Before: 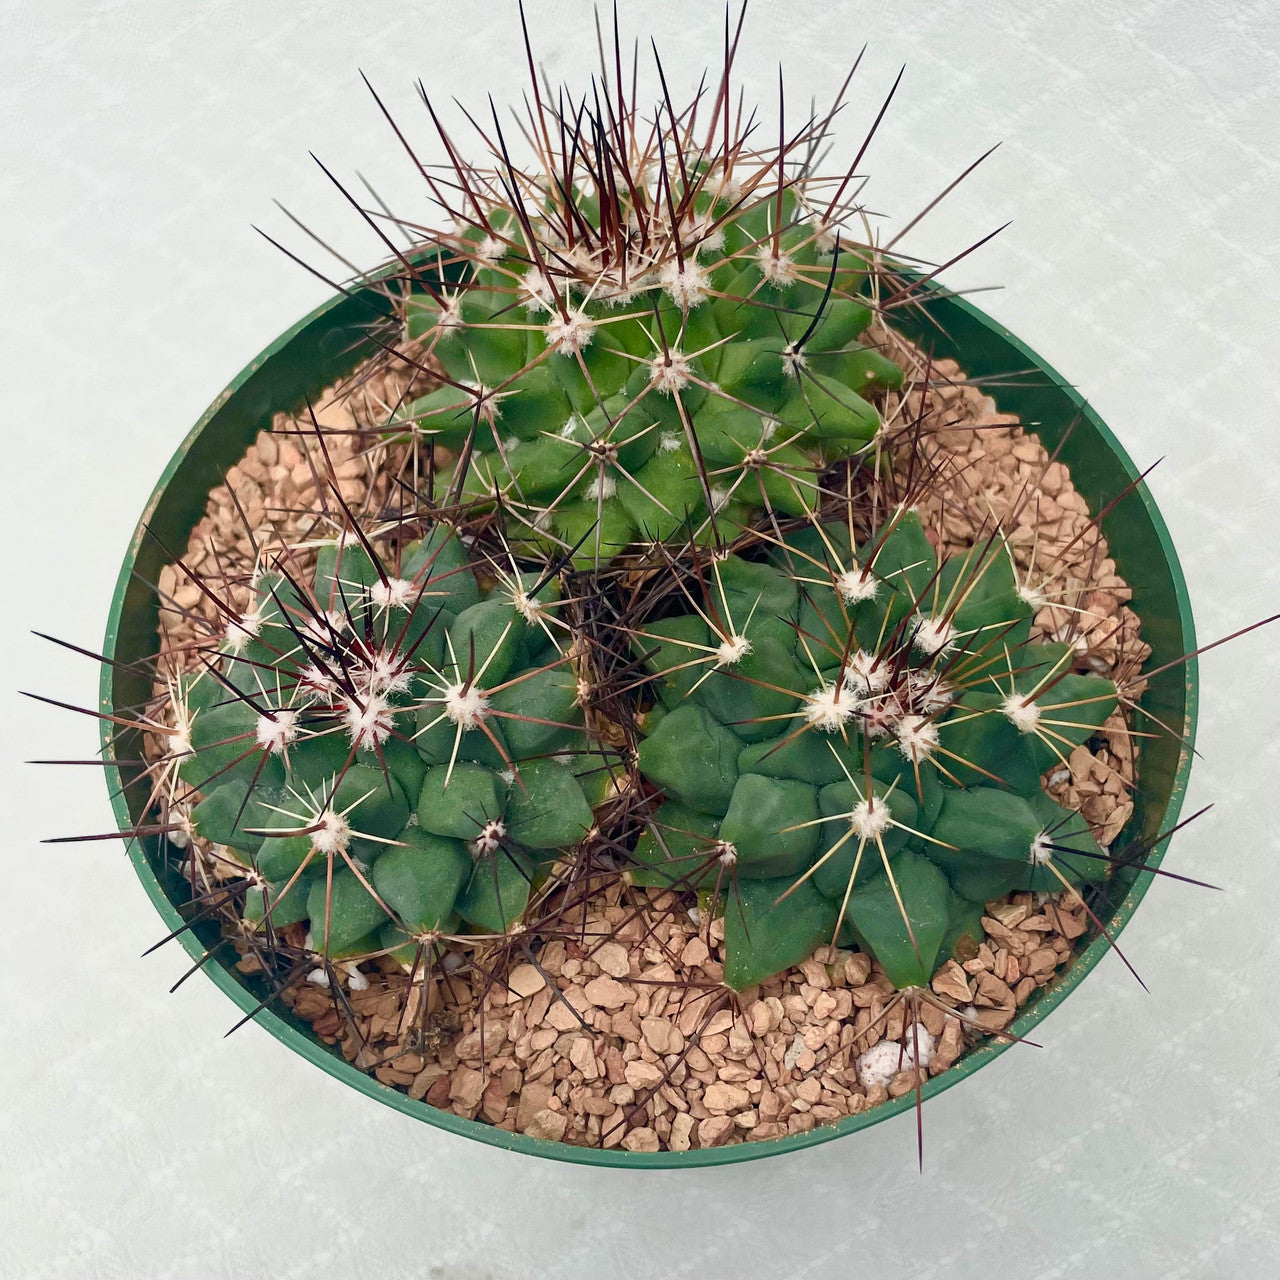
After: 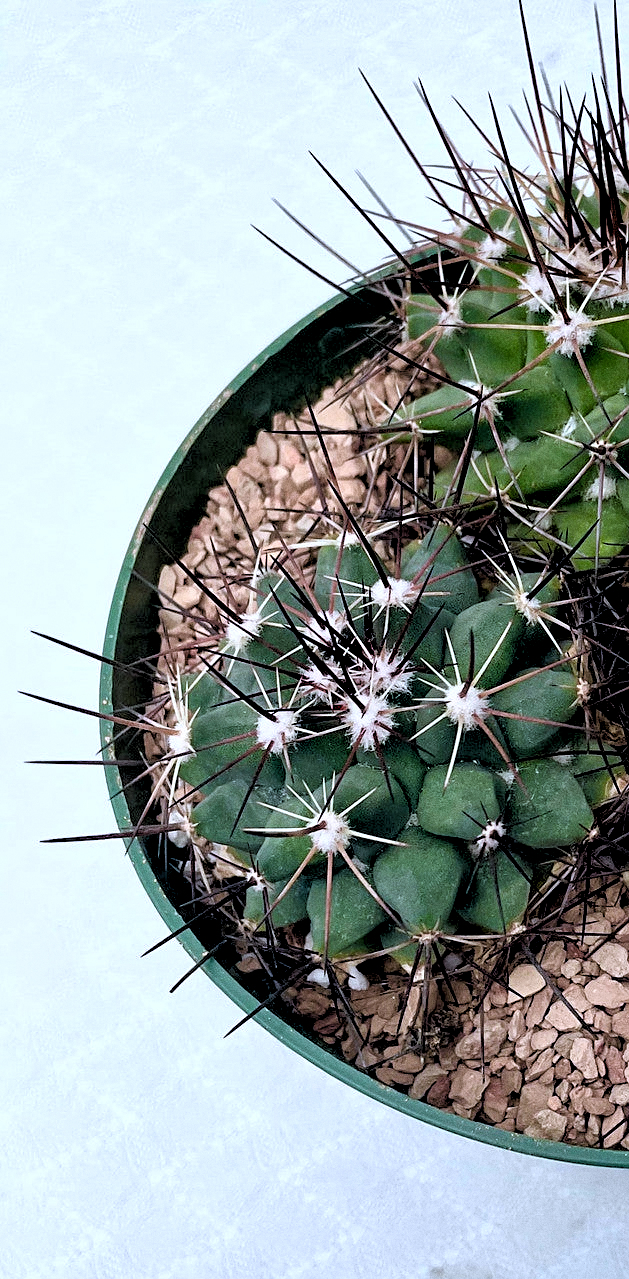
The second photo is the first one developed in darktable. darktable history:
sharpen: amount 0.2
rgb levels: levels [[0.034, 0.472, 0.904], [0, 0.5, 1], [0, 0.5, 1]]
crop and rotate: left 0%, top 0%, right 50.845%
grain: coarseness 0.09 ISO
white balance: red 0.948, green 1.02, blue 1.176
local contrast: mode bilateral grid, contrast 20, coarseness 50, detail 120%, midtone range 0.2
